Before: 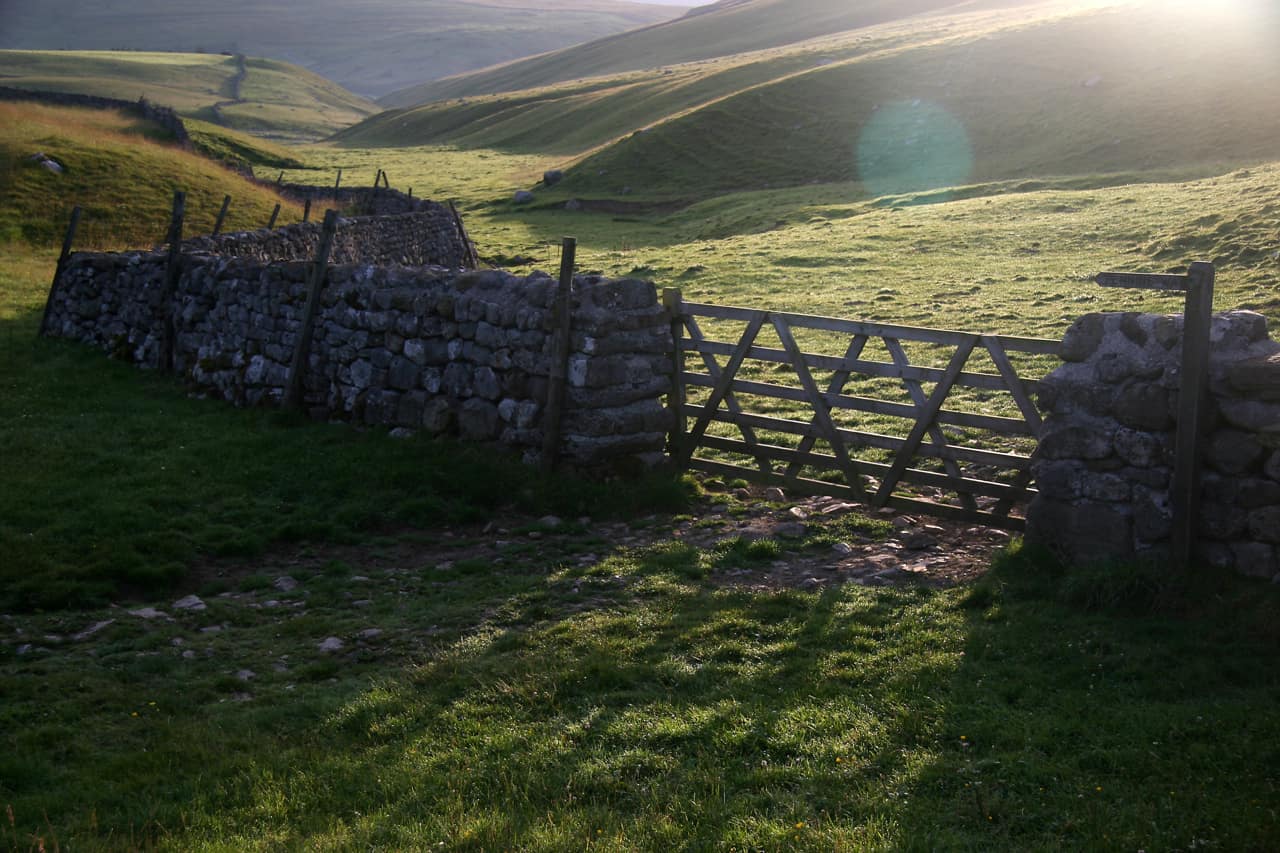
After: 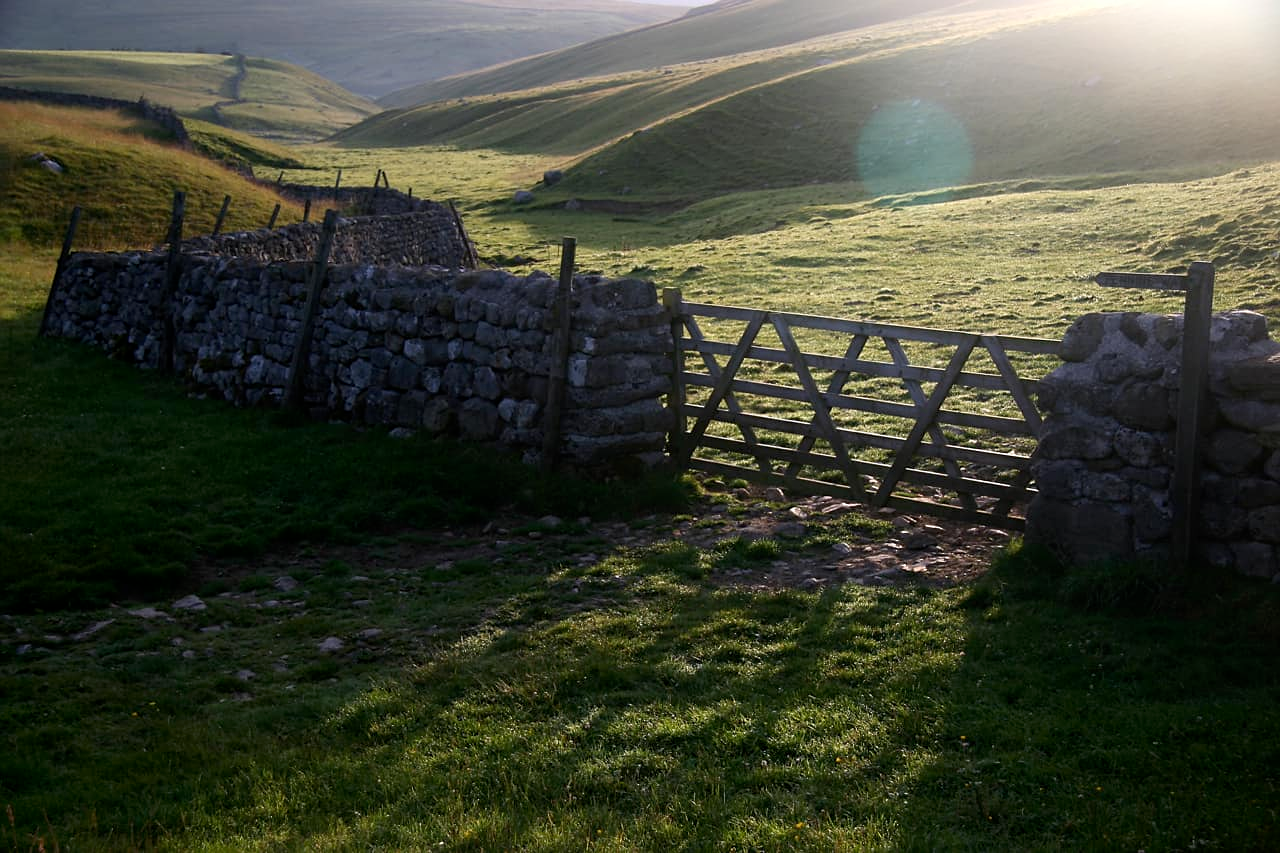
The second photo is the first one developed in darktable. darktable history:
shadows and highlights: shadows -24.28, highlights 49.77, soften with gaussian
sharpen: amount 0.2
